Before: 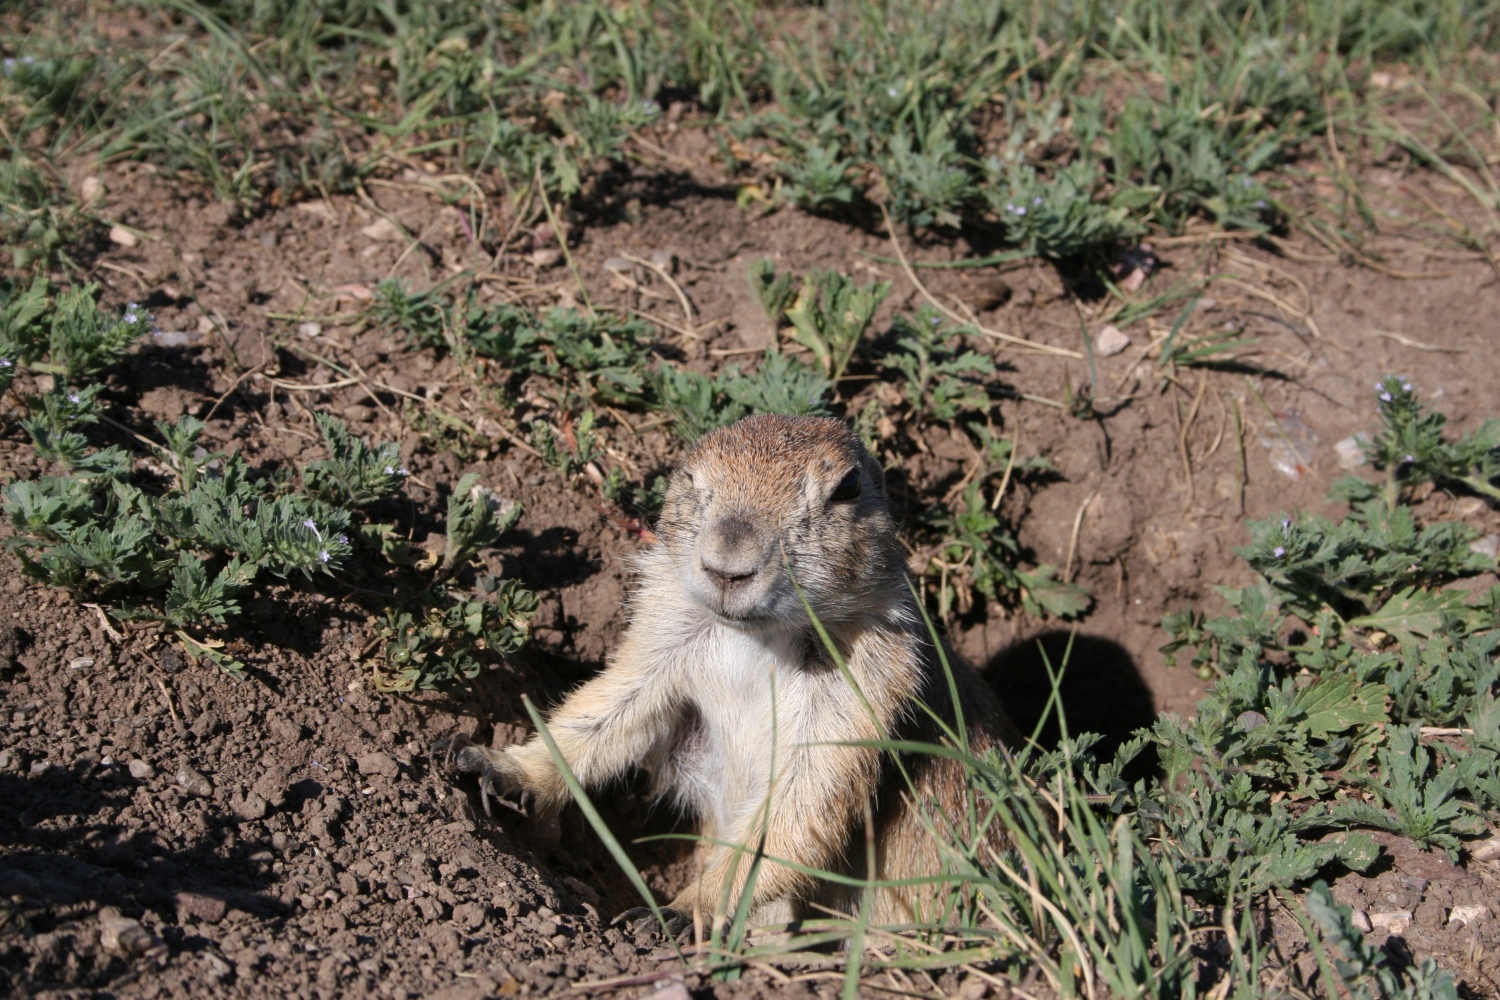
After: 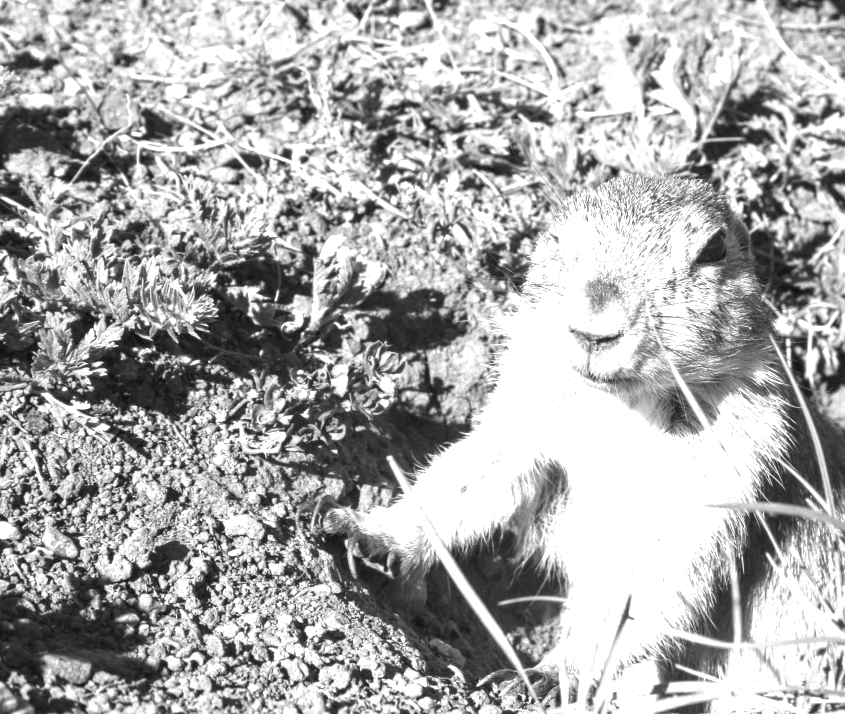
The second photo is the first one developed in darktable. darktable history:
crop: left 8.966%, top 23.852%, right 34.699%, bottom 4.703%
exposure: black level correction 0, exposure 1.9 EV, compensate highlight preservation false
local contrast: on, module defaults
monochrome: on, module defaults
